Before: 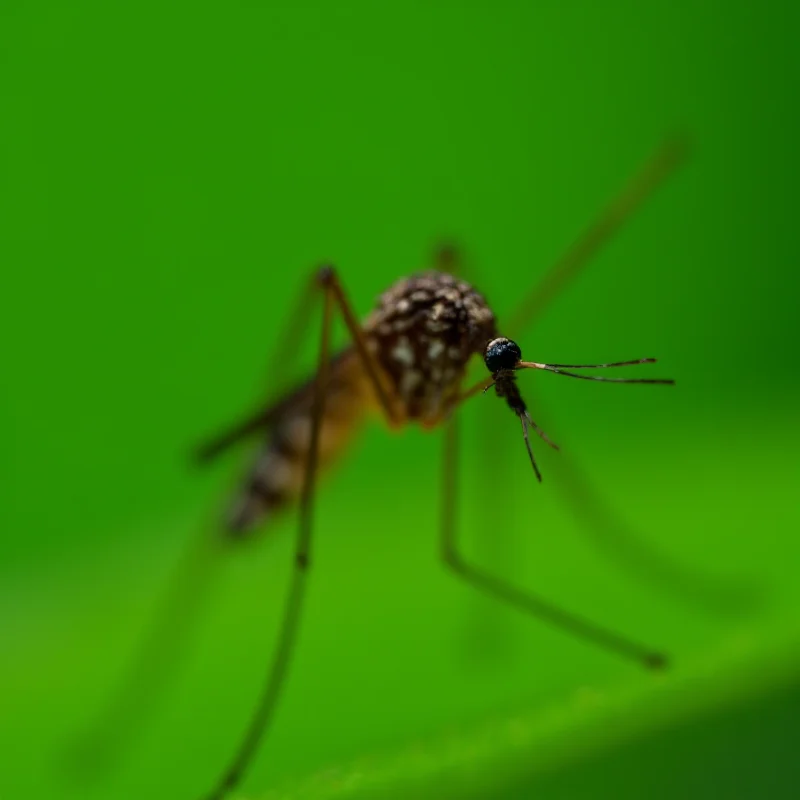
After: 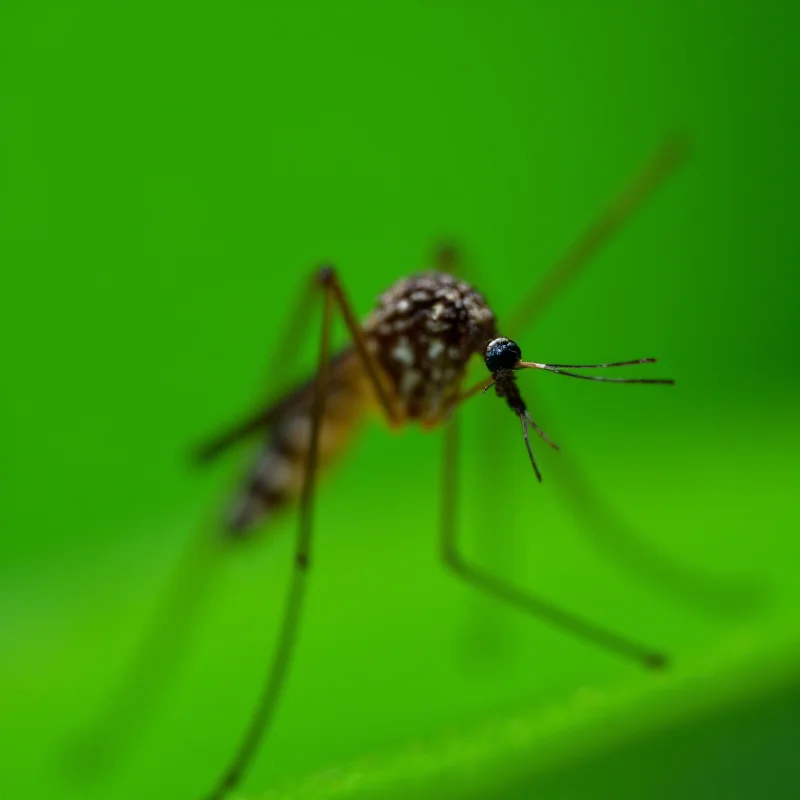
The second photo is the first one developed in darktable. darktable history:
exposure: exposure 0.375 EV, compensate highlight preservation false
white balance: red 0.924, blue 1.095
